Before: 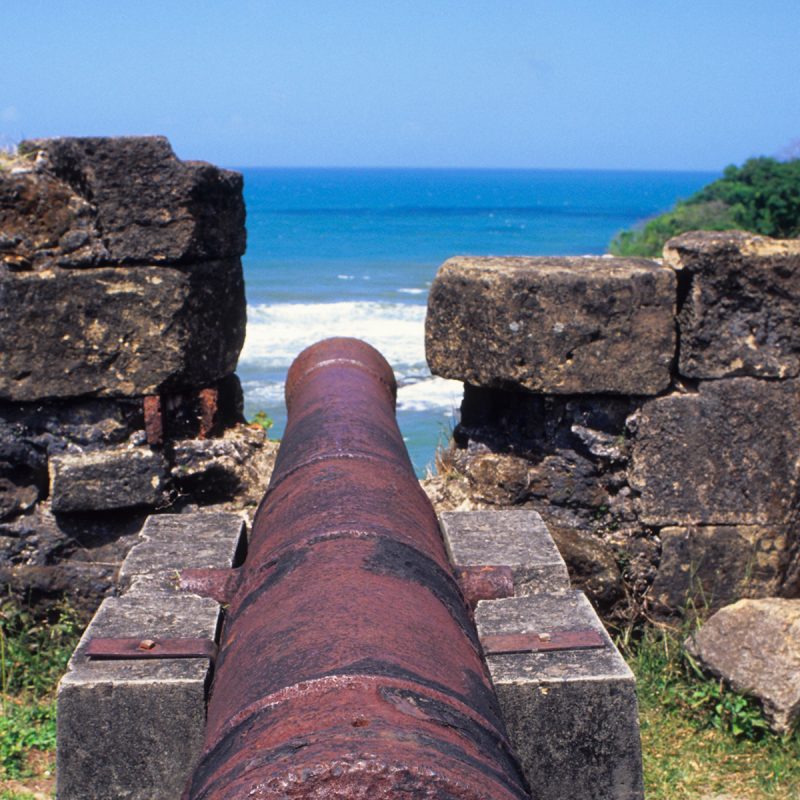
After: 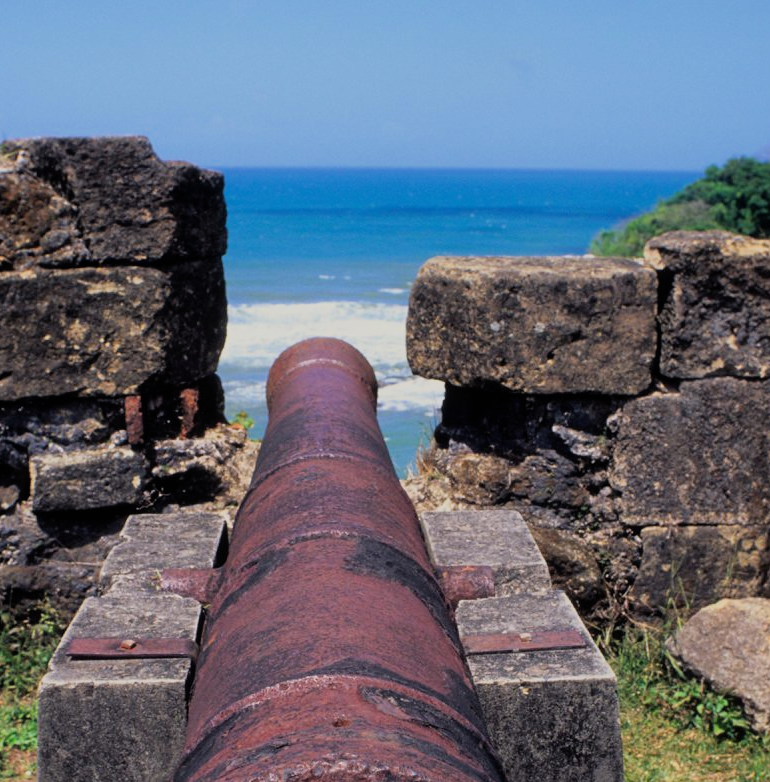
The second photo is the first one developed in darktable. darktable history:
crop and rotate: left 2.536%, right 1.107%, bottom 2.246%
filmic rgb: black relative exposure -7.82 EV, white relative exposure 4.29 EV, hardness 3.86, color science v6 (2022)
